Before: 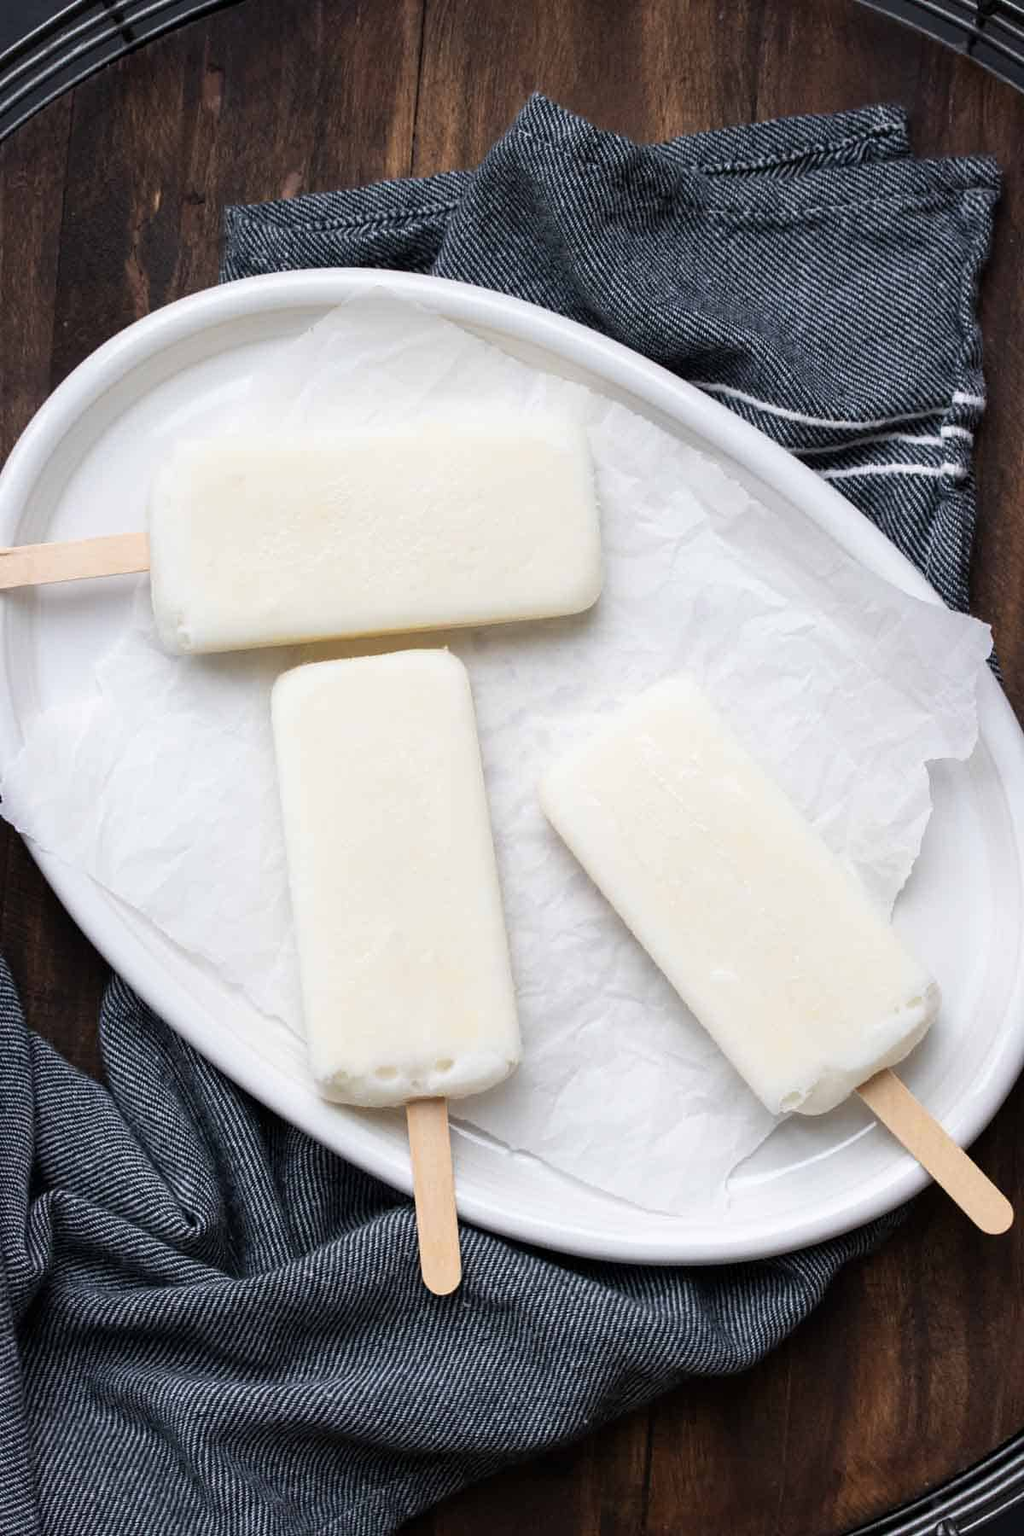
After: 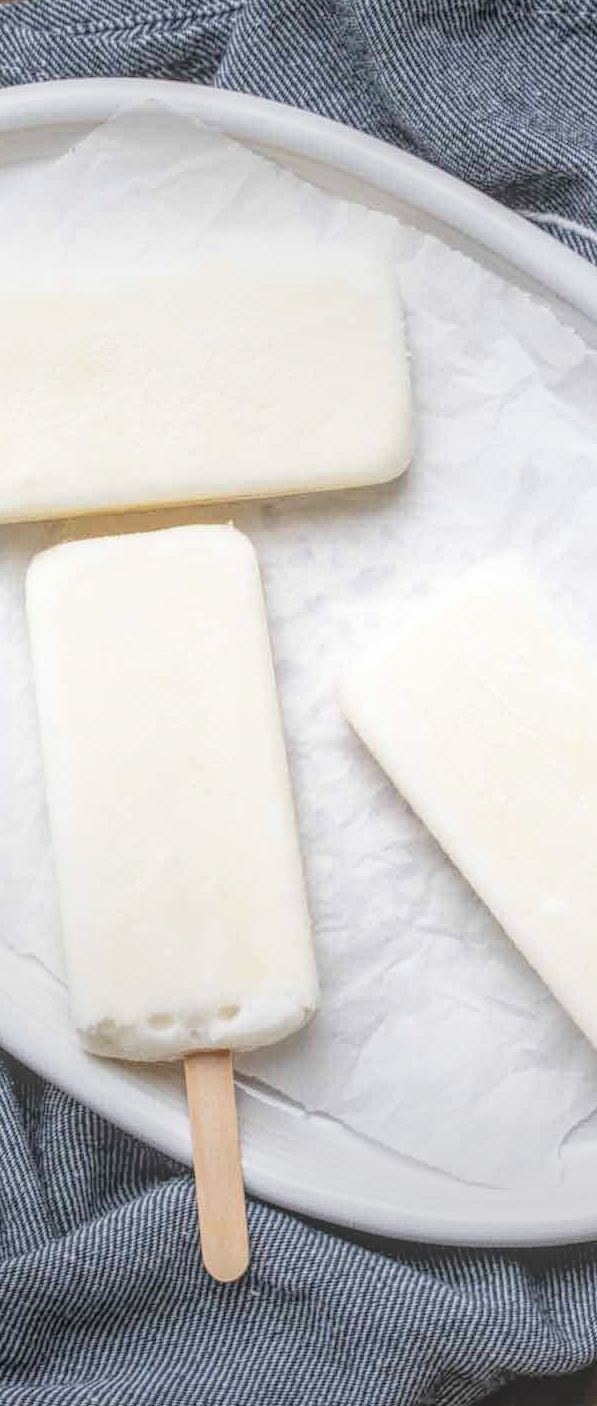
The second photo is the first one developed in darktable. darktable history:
exposure: black level correction 0, exposure 0.837 EV, compensate highlight preservation false
crop and rotate: angle 0.023°, left 24.337%, top 13.11%, right 25.811%, bottom 8.718%
local contrast: highlights 20%, shadows 24%, detail 200%, midtone range 0.2
filmic rgb: black relative exposure -16 EV, white relative exposure 4.04 EV, threshold 2.95 EV, target black luminance 0%, hardness 7.59, latitude 72.95%, contrast 0.907, highlights saturation mix 11.28%, shadows ↔ highlights balance -0.381%, enable highlight reconstruction true
